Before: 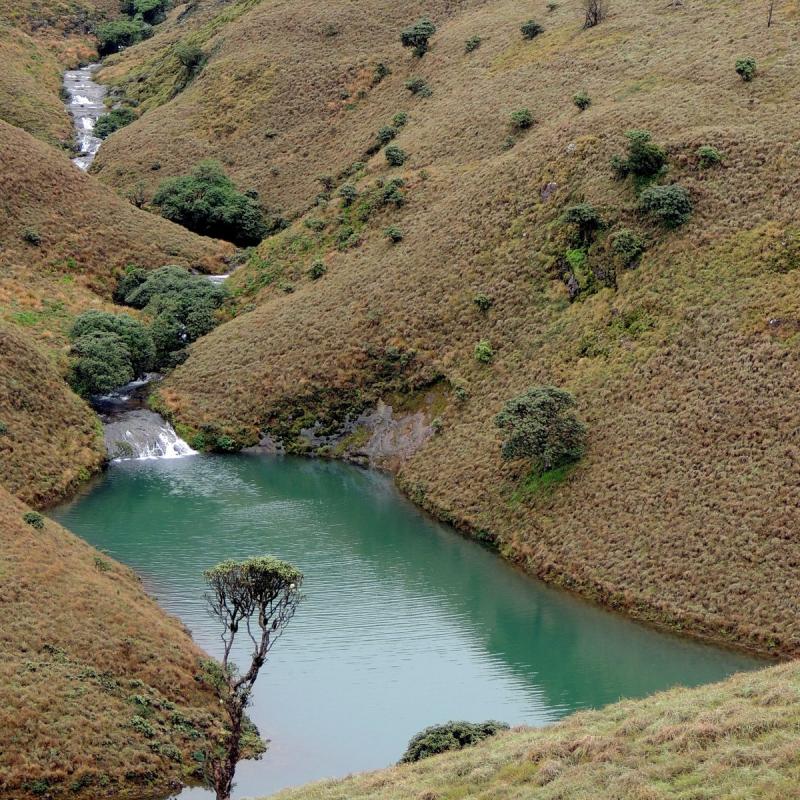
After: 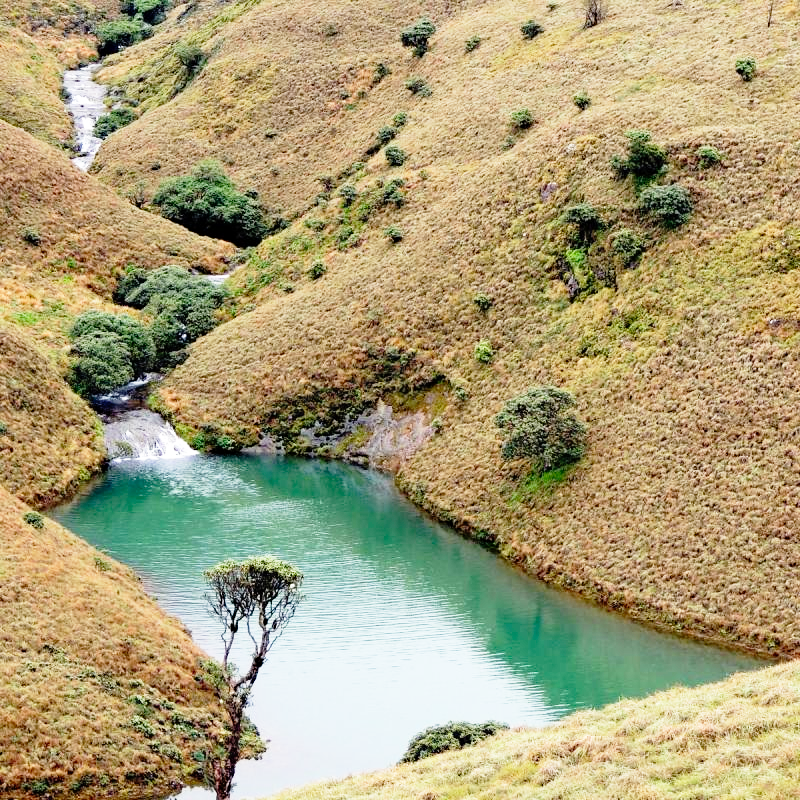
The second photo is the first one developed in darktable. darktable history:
base curve: curves: ch0 [(0, 0) (0.012, 0.01) (0.073, 0.168) (0.31, 0.711) (0.645, 0.957) (1, 1)], preserve colors none
haze removal: compatibility mode true, adaptive false
